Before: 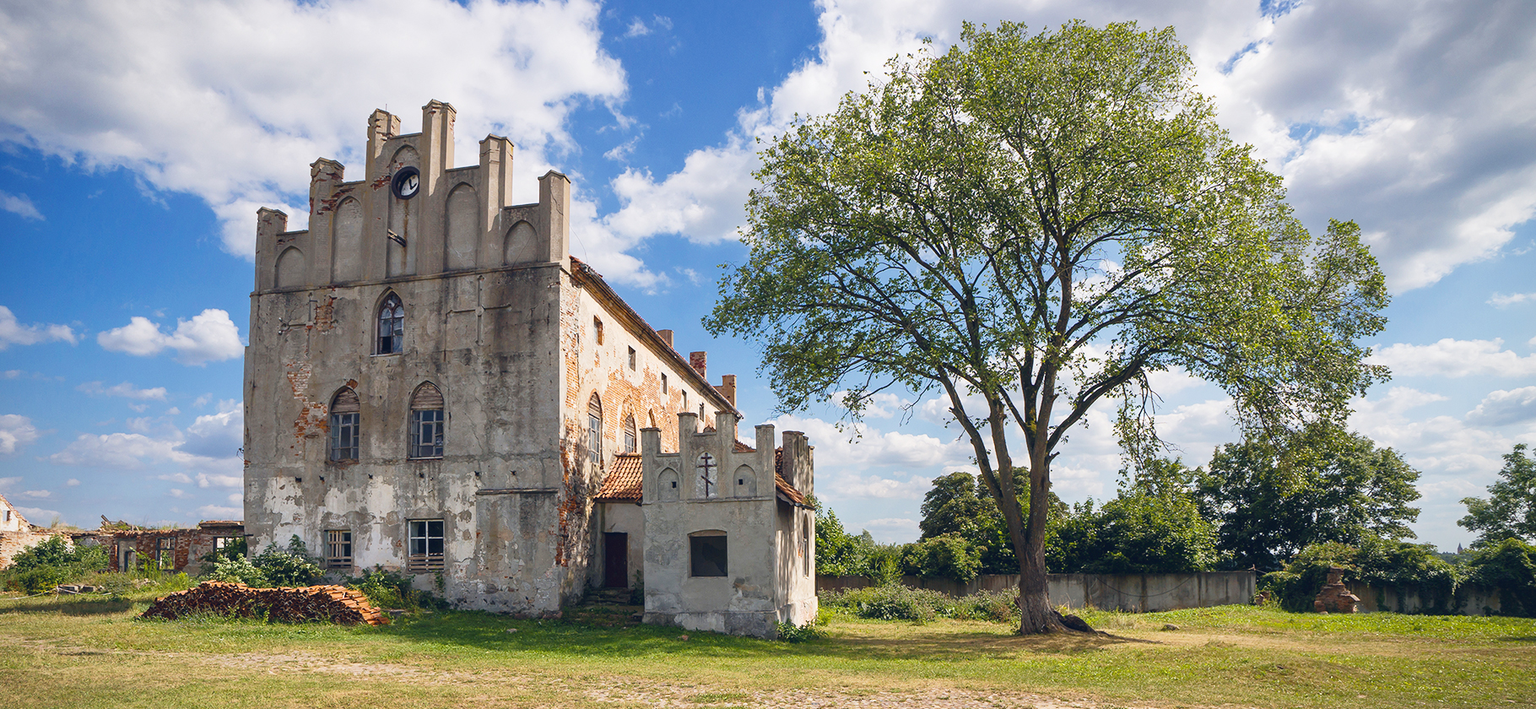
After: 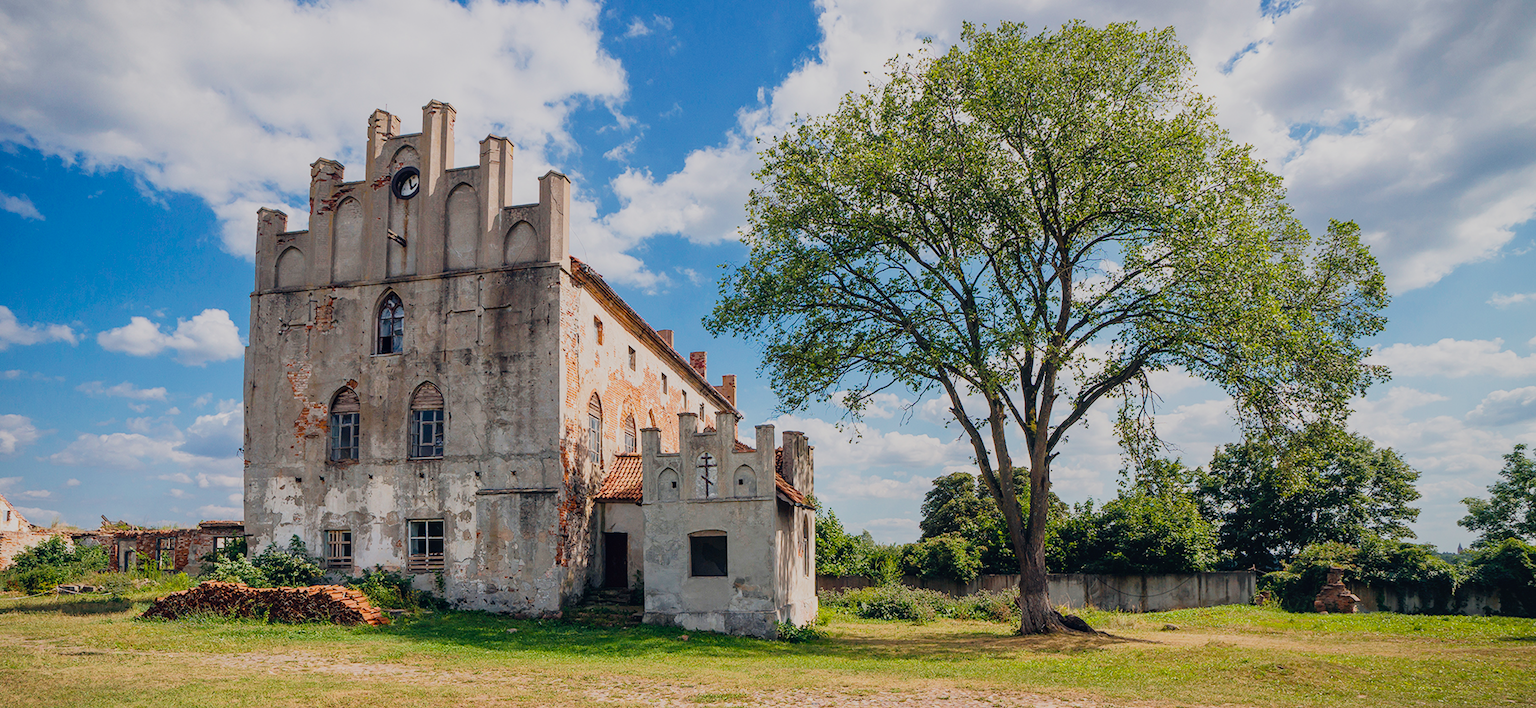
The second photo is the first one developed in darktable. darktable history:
filmic rgb: black relative exposure -7.65 EV, white relative exposure 4.56 EV, hardness 3.61
local contrast: detail 110%
